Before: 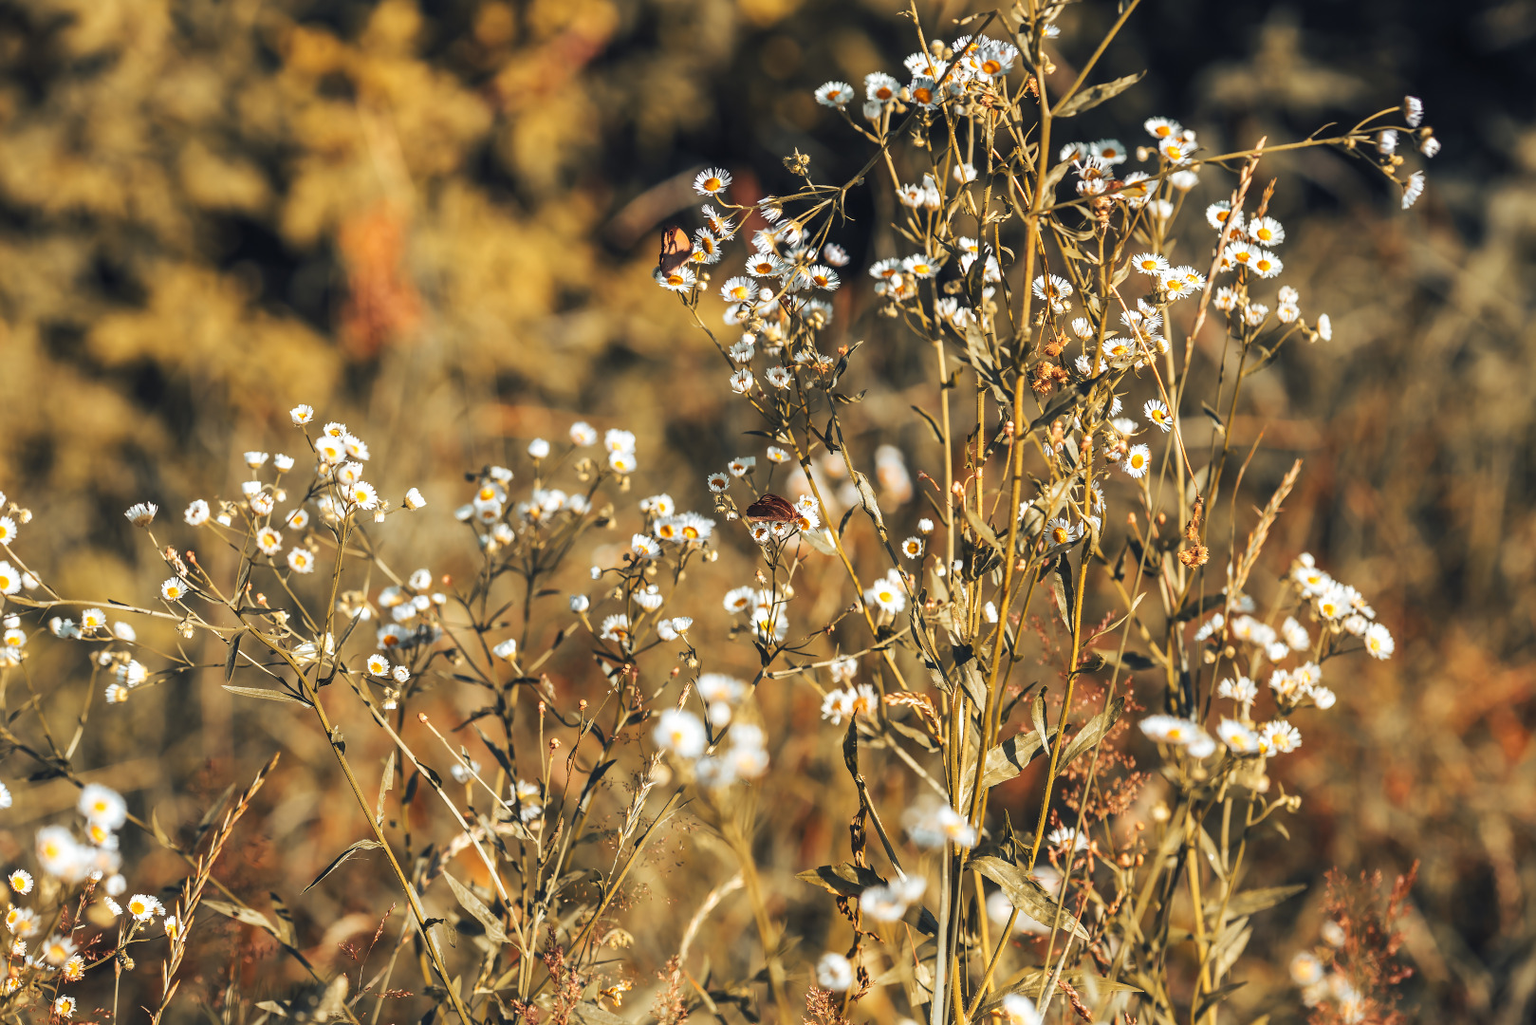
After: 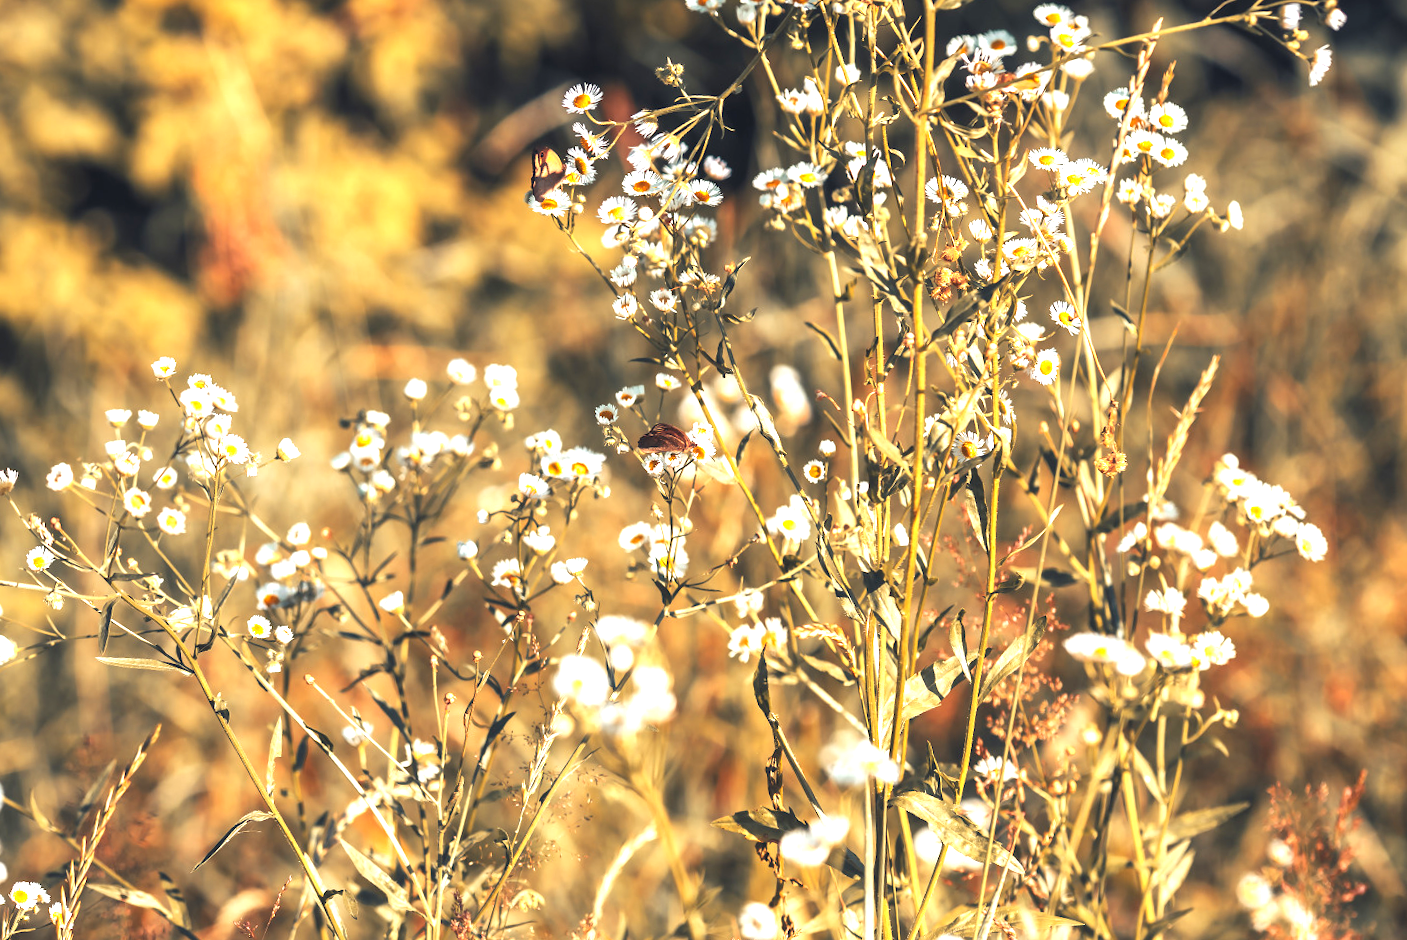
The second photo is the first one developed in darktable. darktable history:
crop and rotate: angle 3.22°, left 5.867%, top 5.681%
exposure: black level correction 0, exposure 1 EV, compensate exposure bias true, compensate highlight preservation false
